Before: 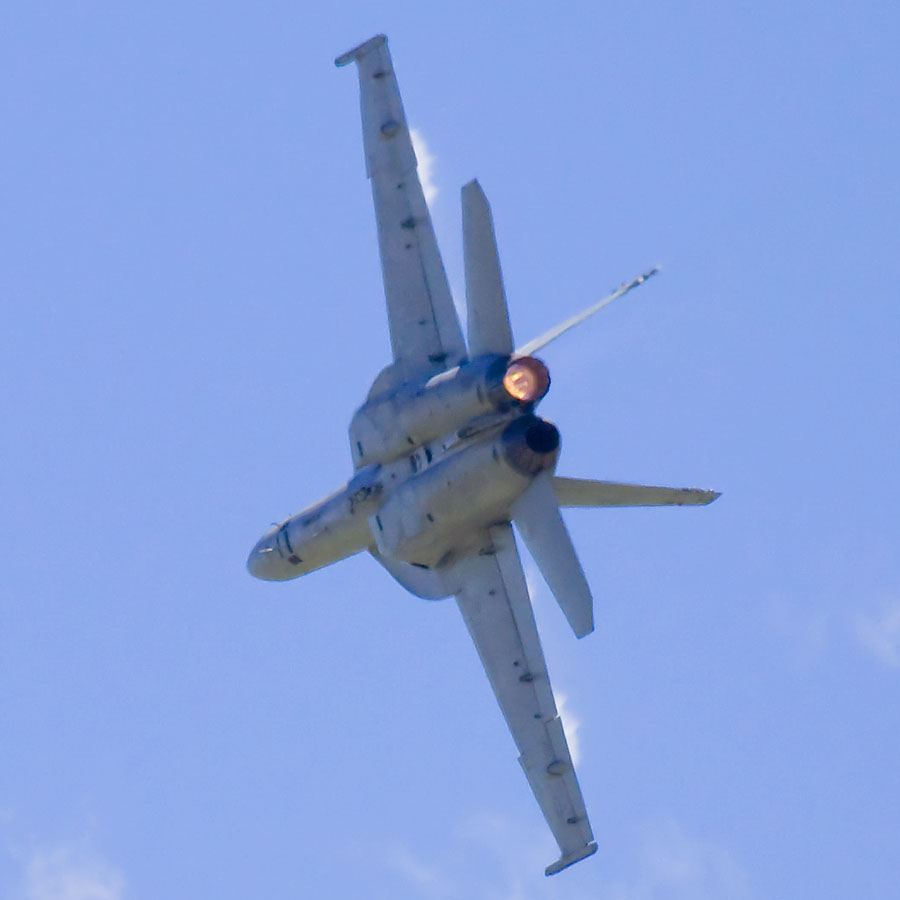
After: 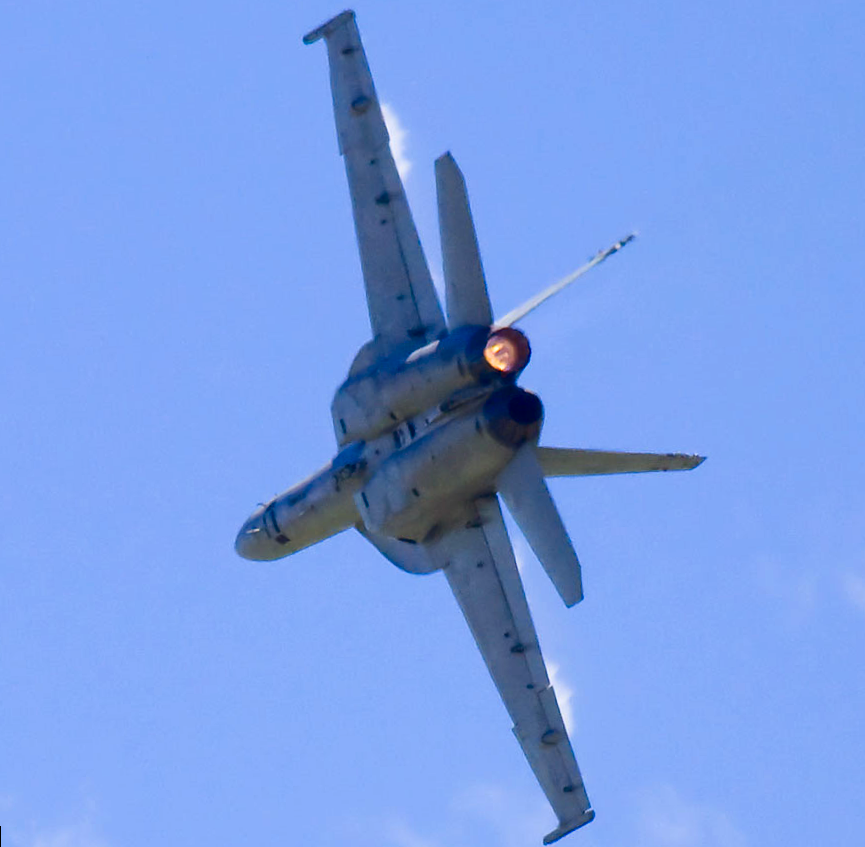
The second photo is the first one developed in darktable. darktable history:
contrast brightness saturation: contrast 0.19, brightness -0.11, saturation 0.21
rotate and perspective: rotation -2.12°, lens shift (vertical) 0.009, lens shift (horizontal) -0.008, automatic cropping original format, crop left 0.036, crop right 0.964, crop top 0.05, crop bottom 0.959
